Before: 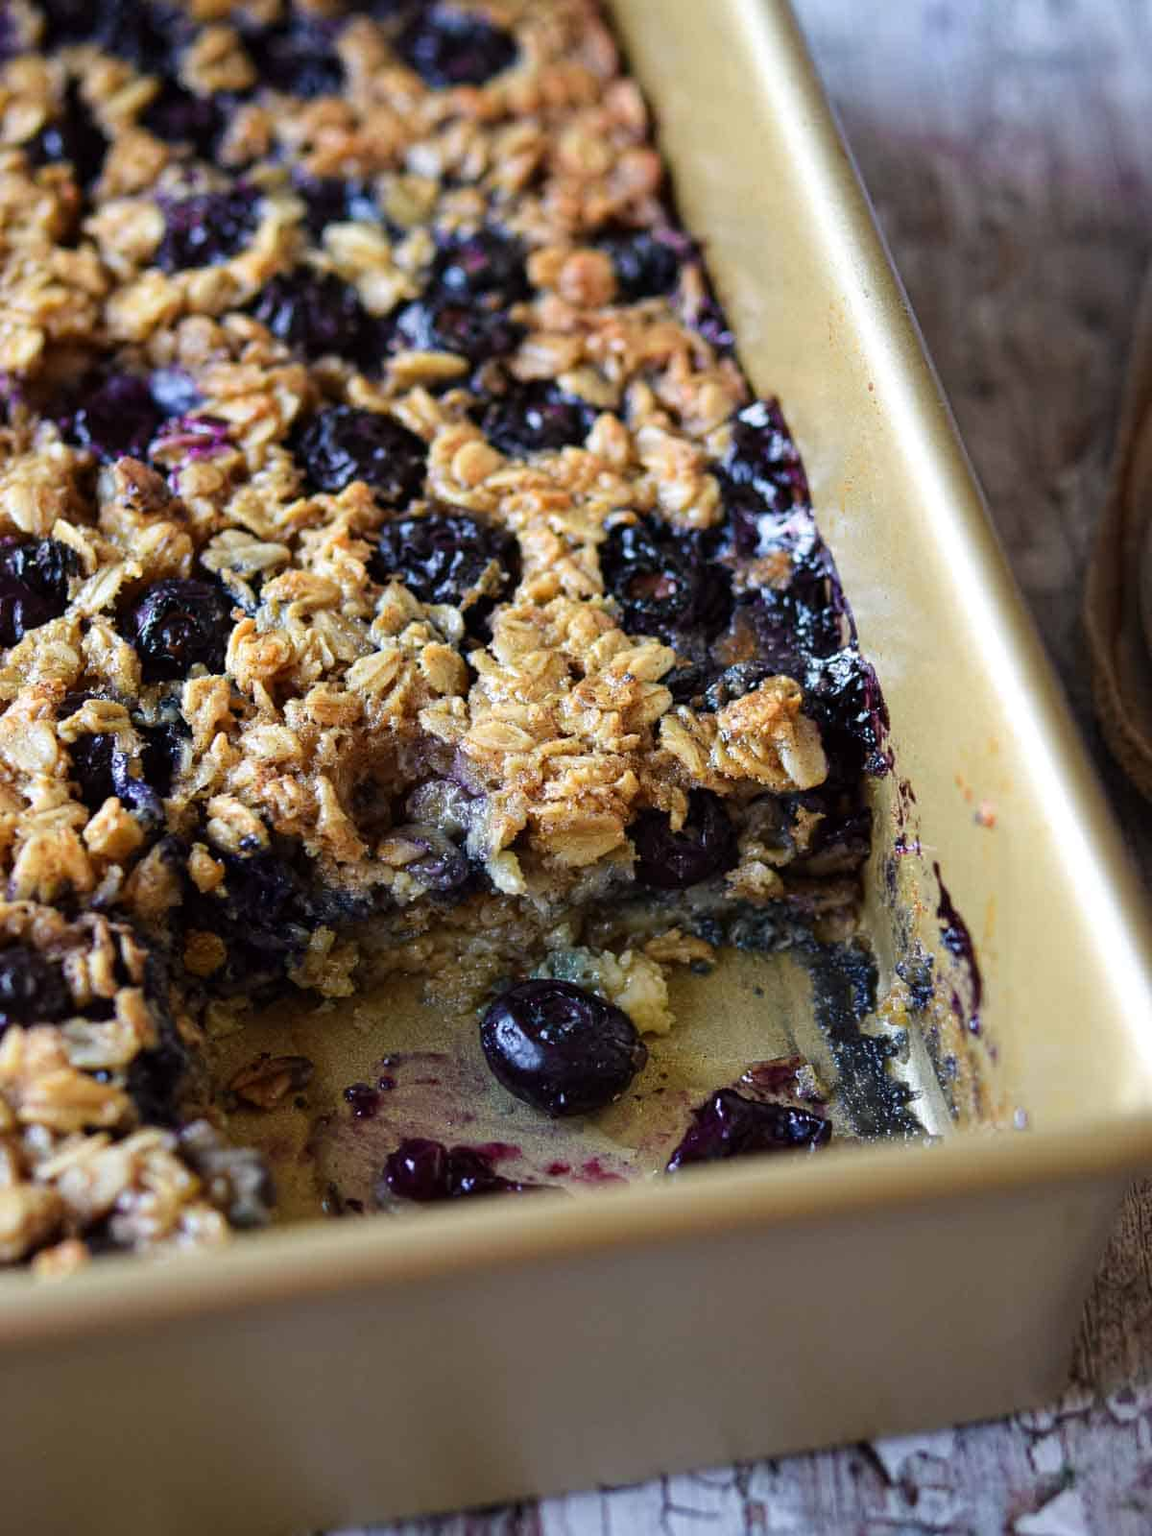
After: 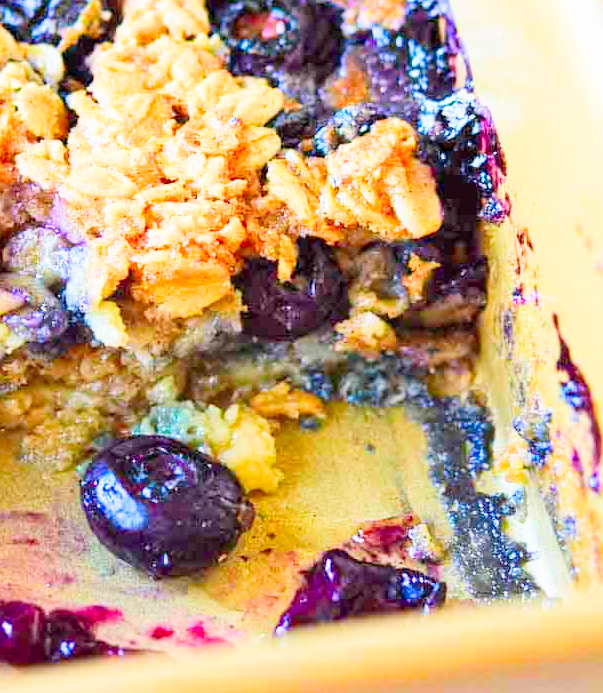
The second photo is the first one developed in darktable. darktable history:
crop: left 35.03%, top 36.625%, right 14.663%, bottom 20.057%
filmic rgb: middle gray luminance 4.29%, black relative exposure -13 EV, white relative exposure 5 EV, threshold 6 EV, target black luminance 0%, hardness 5.19, latitude 59.69%, contrast 0.767, highlights saturation mix 5%, shadows ↔ highlights balance 25.95%, add noise in highlights 0, color science v3 (2019), use custom middle-gray values true, iterations of high-quality reconstruction 0, contrast in highlights soft, enable highlight reconstruction true
contrast brightness saturation: contrast 0.2, brightness 0.2, saturation 0.8
